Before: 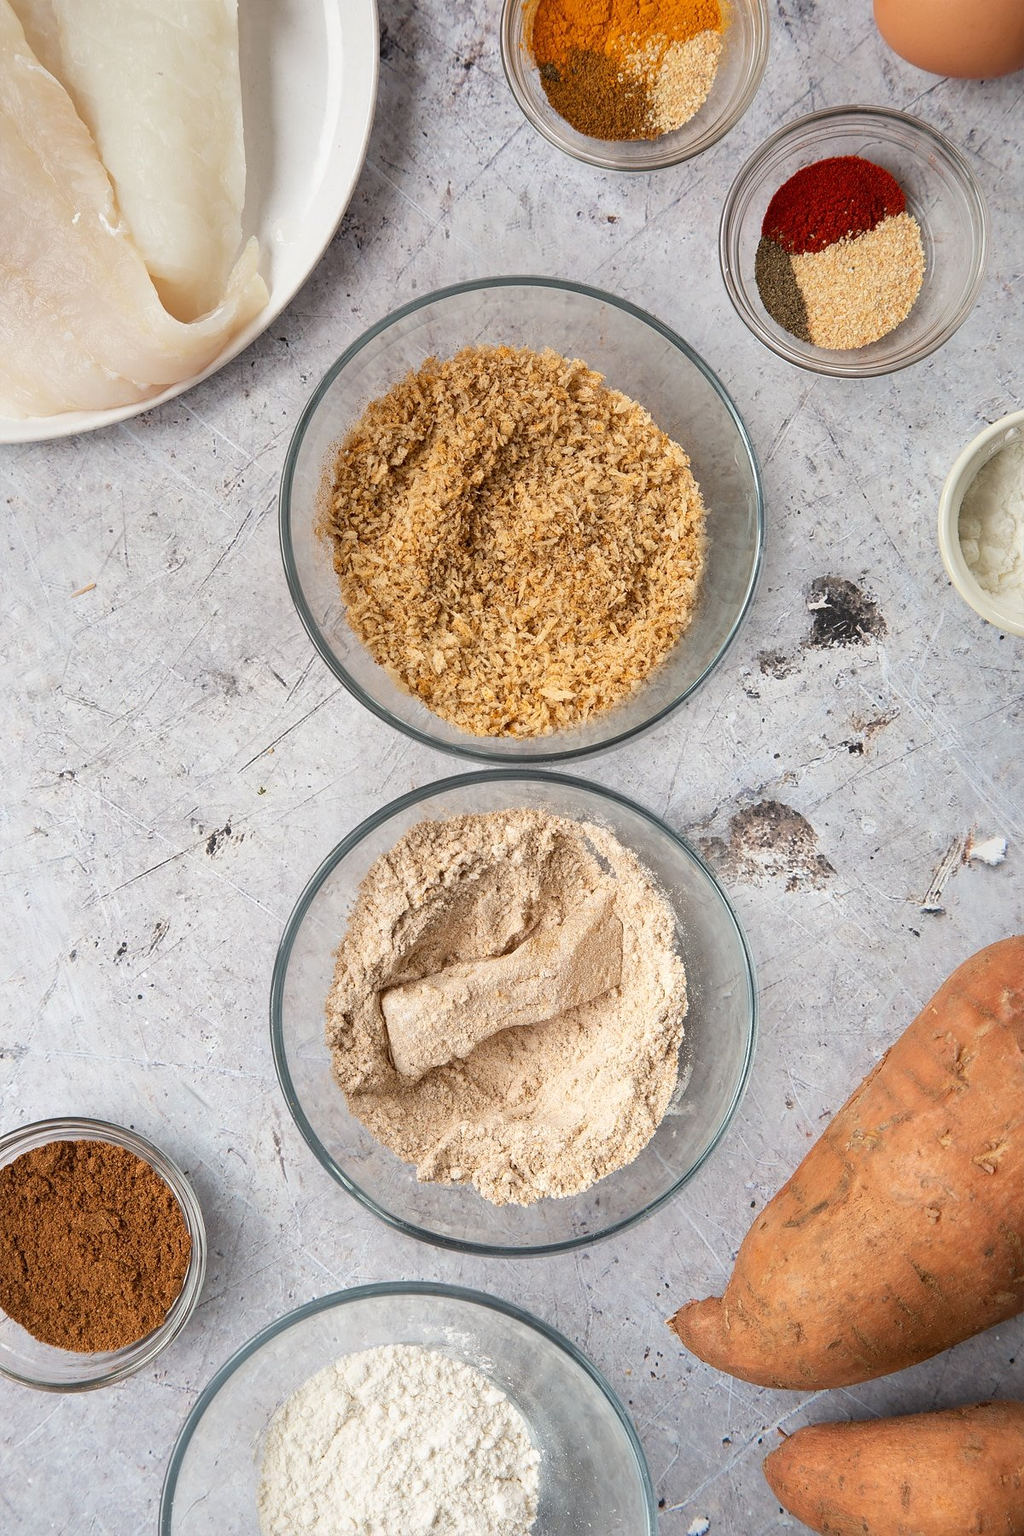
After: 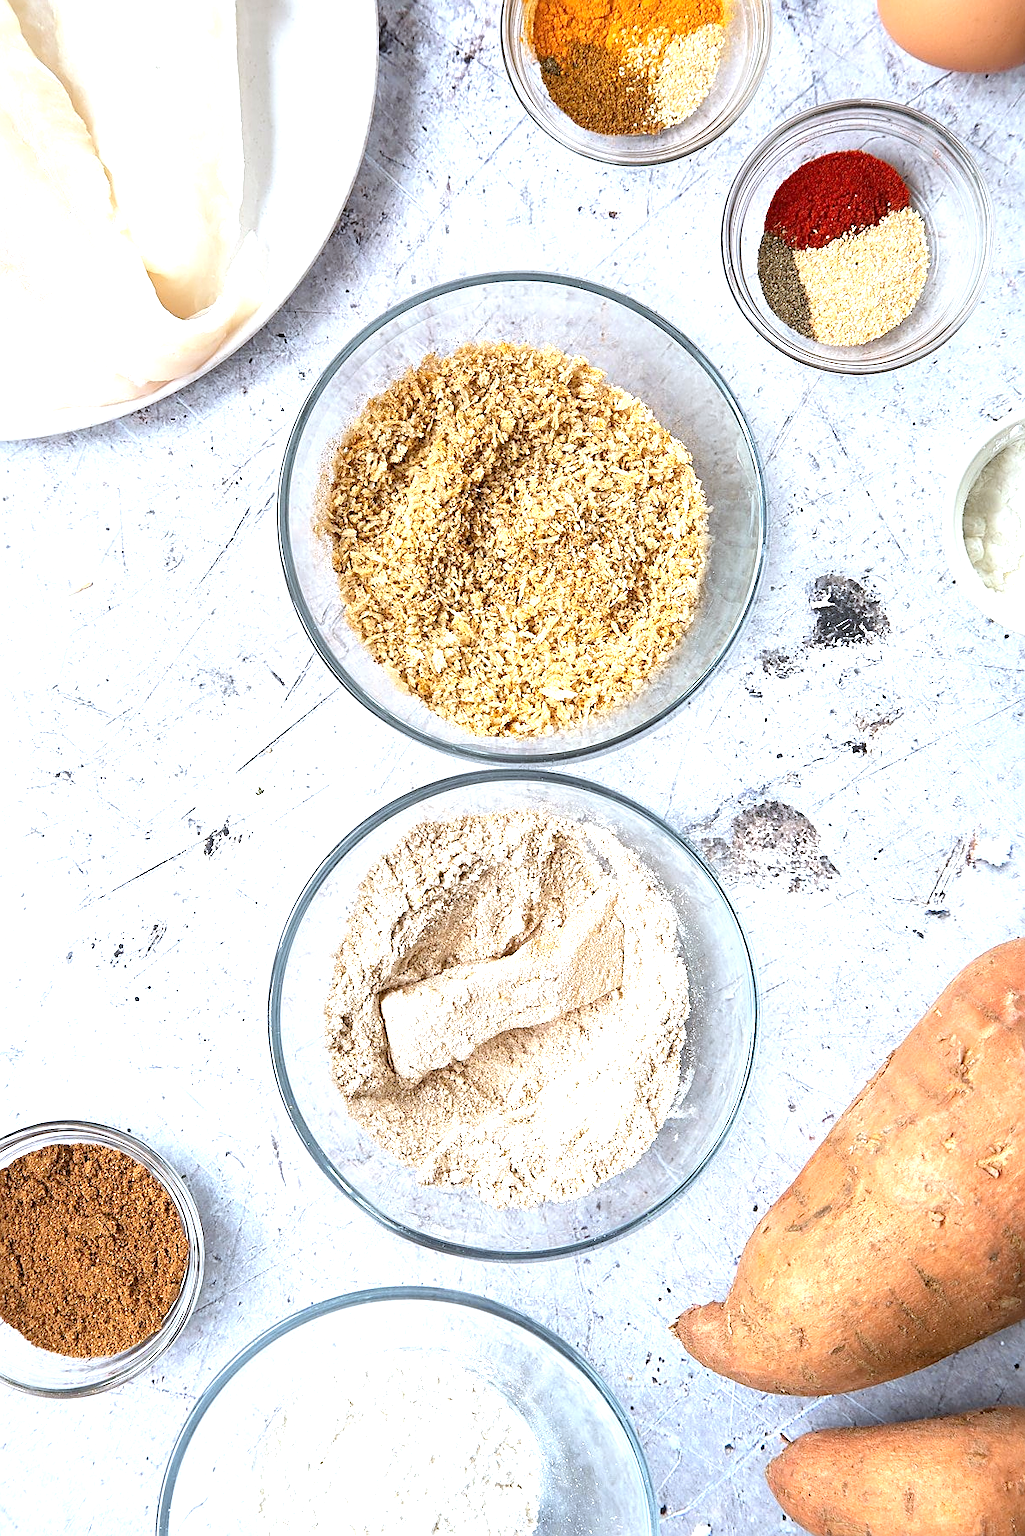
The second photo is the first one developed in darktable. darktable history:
crop: left 0.434%, top 0.485%, right 0.244%, bottom 0.386%
sharpen: on, module defaults
white balance: red 0.924, blue 1.095
exposure: exposure 1.2 EV, compensate highlight preservation false
